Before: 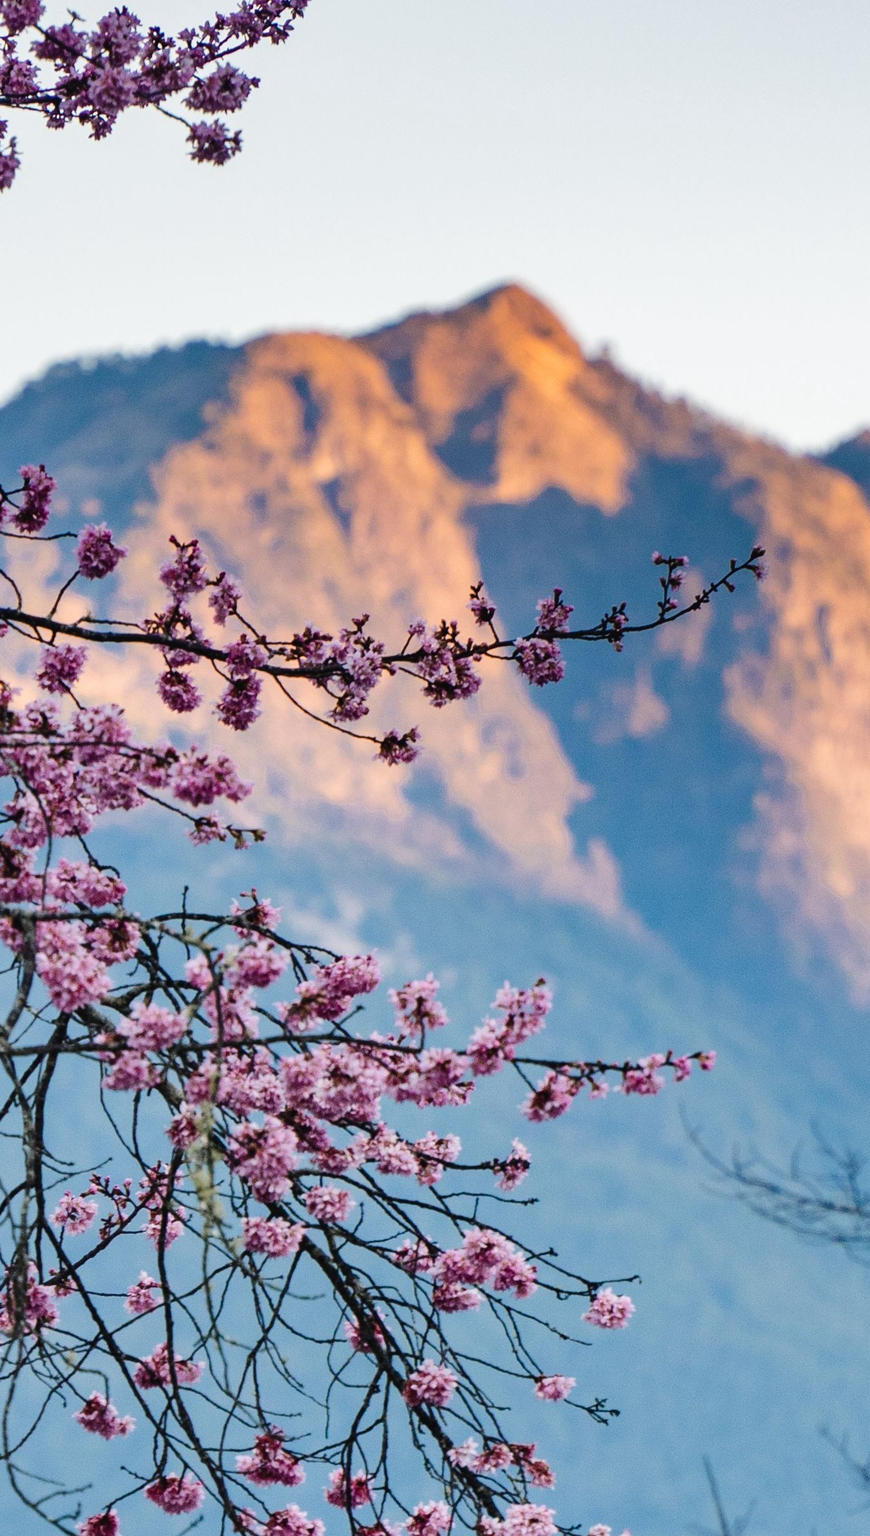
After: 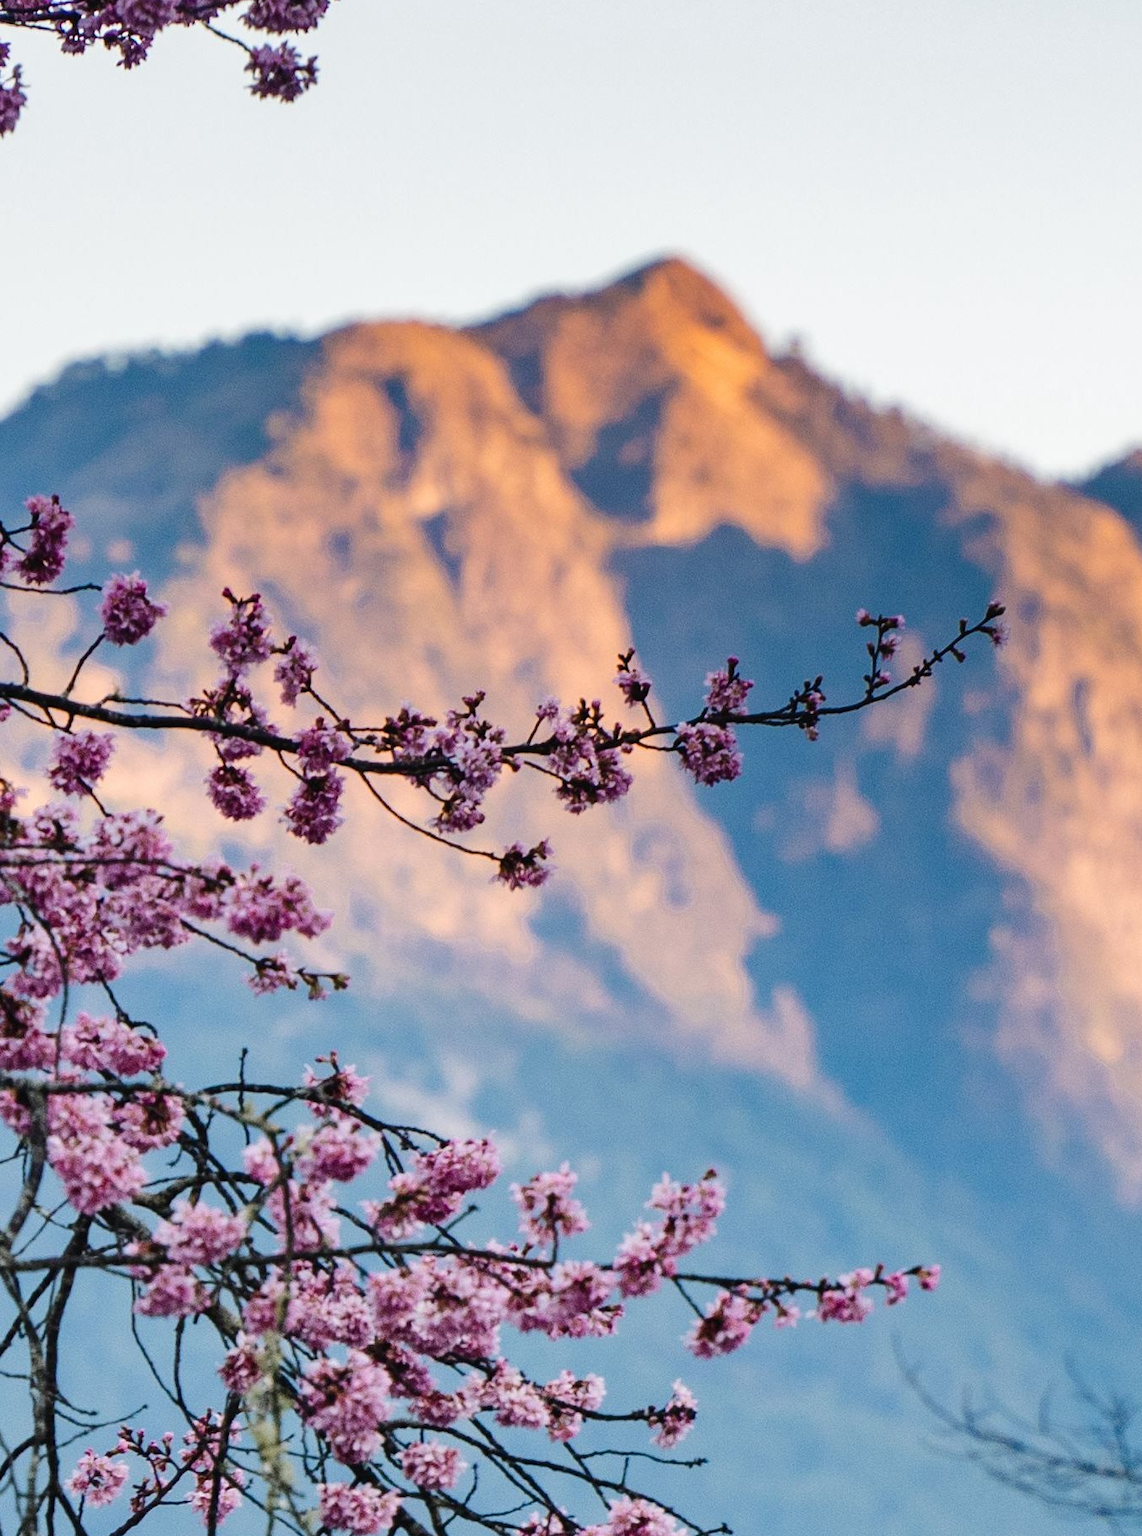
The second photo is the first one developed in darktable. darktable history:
crop: top 5.716%, bottom 18.081%
